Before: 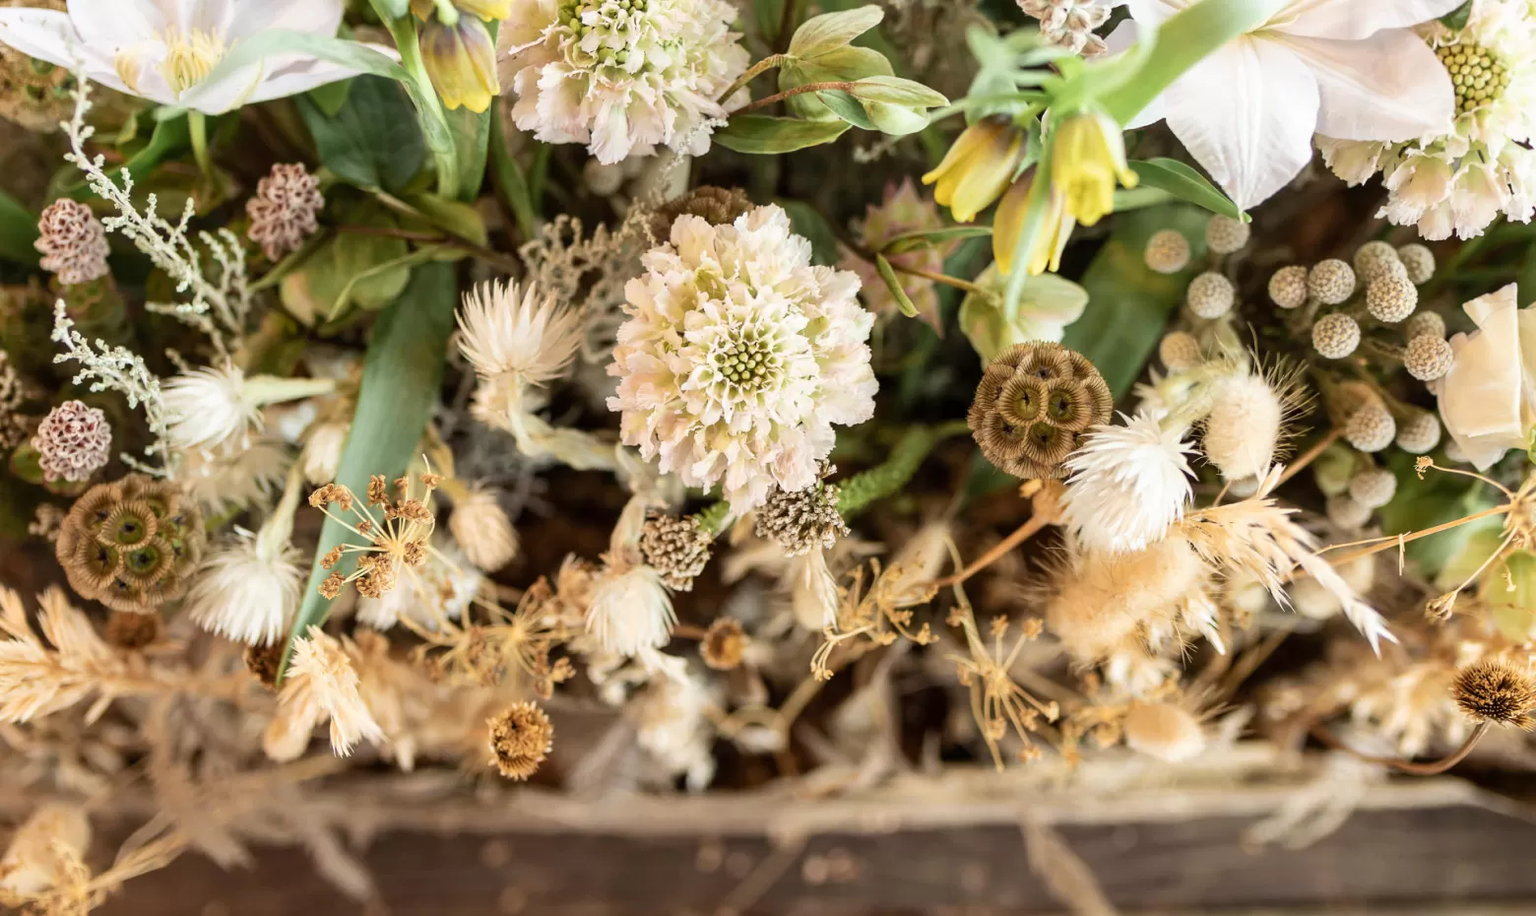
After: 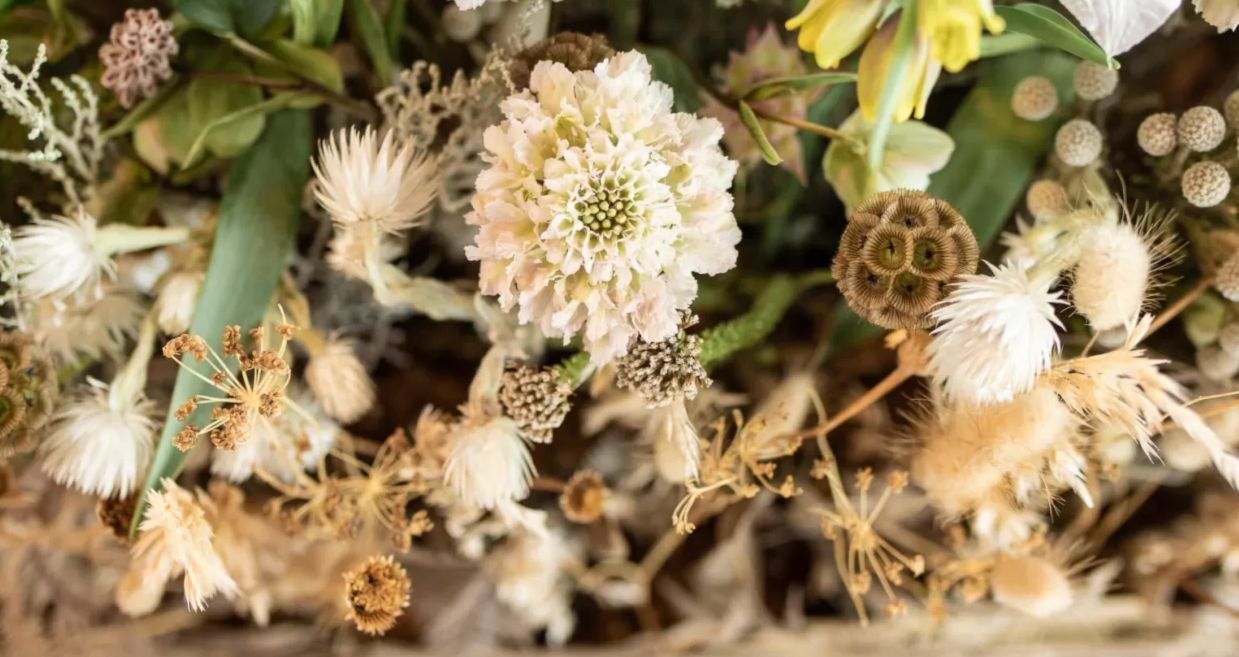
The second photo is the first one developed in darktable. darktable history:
lowpass: radius 0.5, unbound 0
crop: left 9.712%, top 16.928%, right 10.845%, bottom 12.332%
